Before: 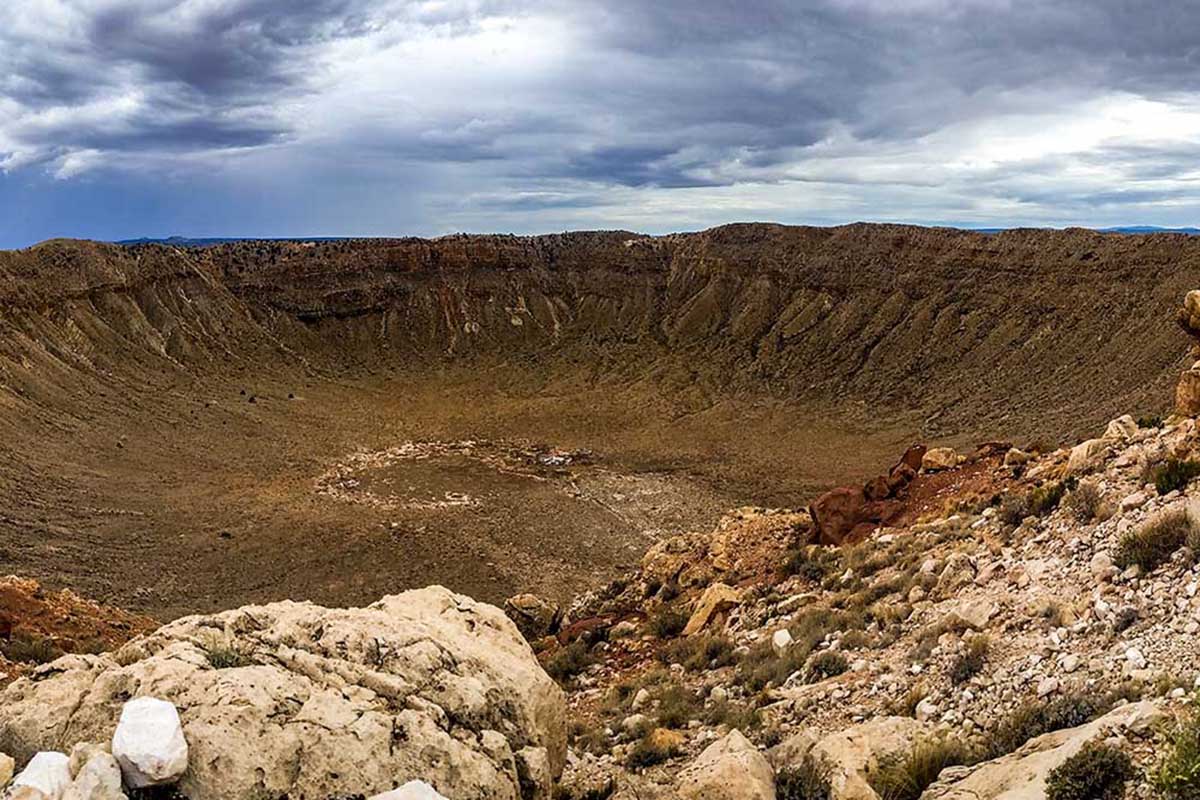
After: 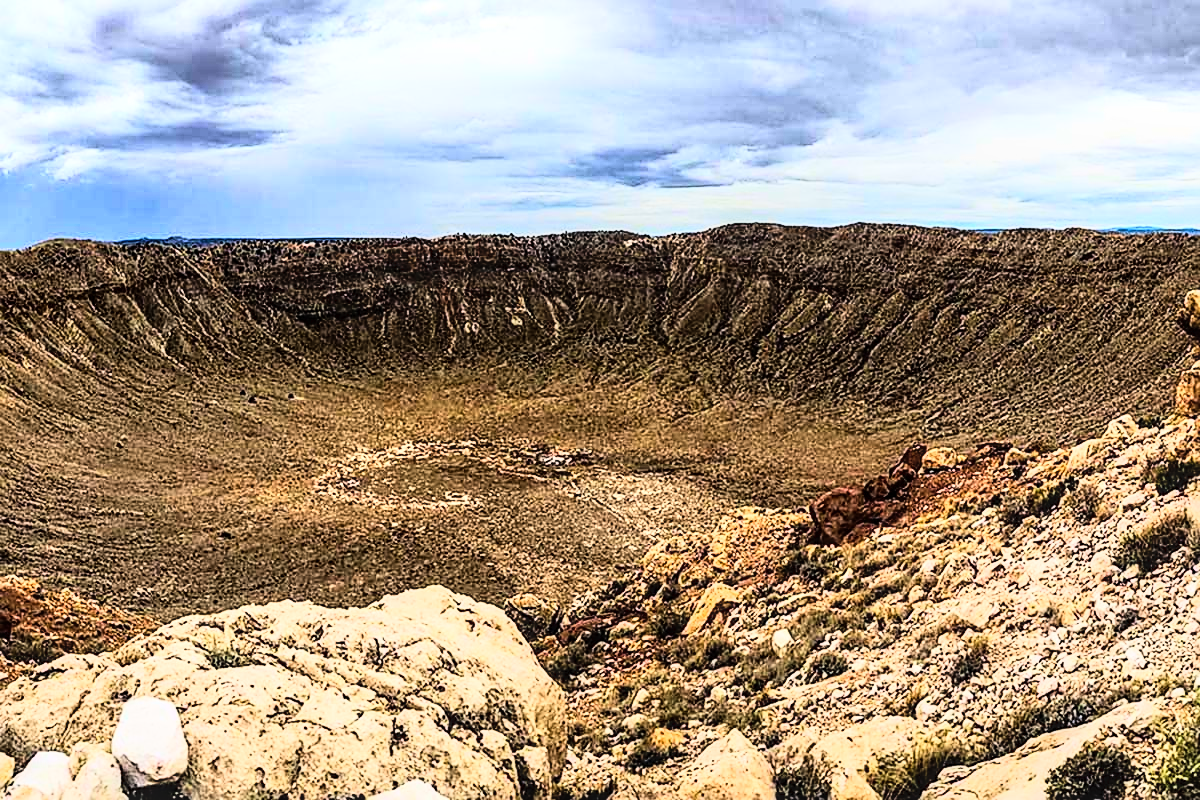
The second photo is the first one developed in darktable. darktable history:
sharpen: on, module defaults
rgb curve: curves: ch0 [(0, 0) (0.21, 0.15) (0.24, 0.21) (0.5, 0.75) (0.75, 0.96) (0.89, 0.99) (1, 1)]; ch1 [(0, 0.02) (0.21, 0.13) (0.25, 0.2) (0.5, 0.67) (0.75, 0.9) (0.89, 0.97) (1, 1)]; ch2 [(0, 0.02) (0.21, 0.13) (0.25, 0.2) (0.5, 0.67) (0.75, 0.9) (0.89, 0.97) (1, 1)], compensate middle gray true
local contrast: on, module defaults
